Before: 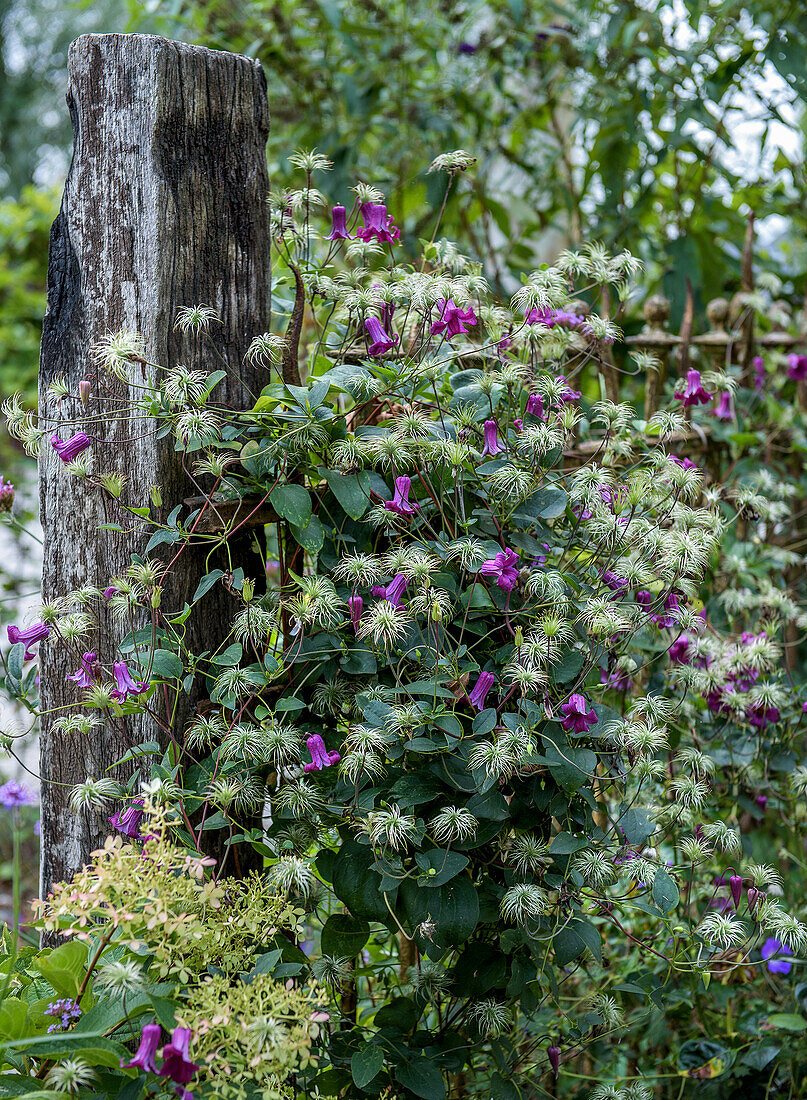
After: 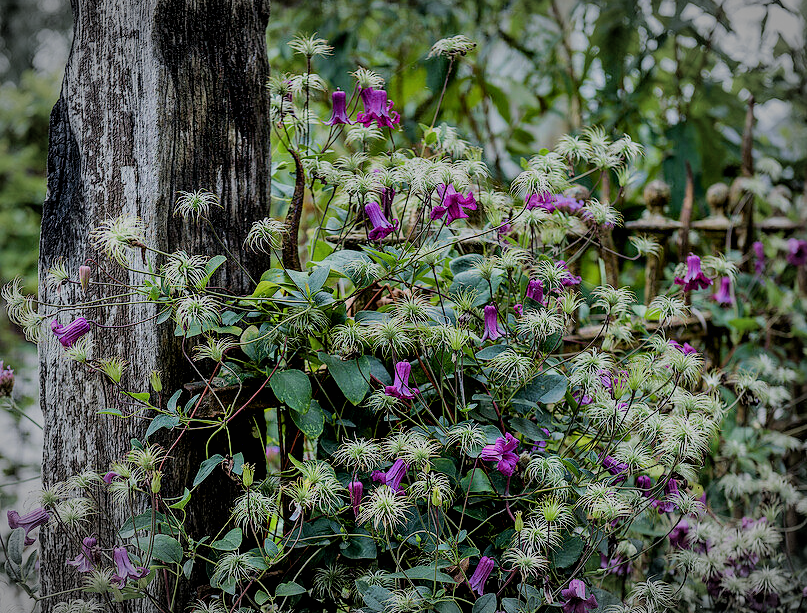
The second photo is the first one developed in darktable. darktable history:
crop and rotate: top 10.501%, bottom 33.768%
exposure: black level correction 0.009, exposure -0.163 EV, compensate highlight preservation false
filmic rgb: black relative exposure -7.65 EV, white relative exposure 4.56 EV, hardness 3.61
vignetting: brightness -0.439, saturation -0.69, automatic ratio true
color correction: highlights b* -0.018
shadows and highlights: radius 117.88, shadows 42, highlights -61.53, highlights color adjustment 72.88%, soften with gaussian
